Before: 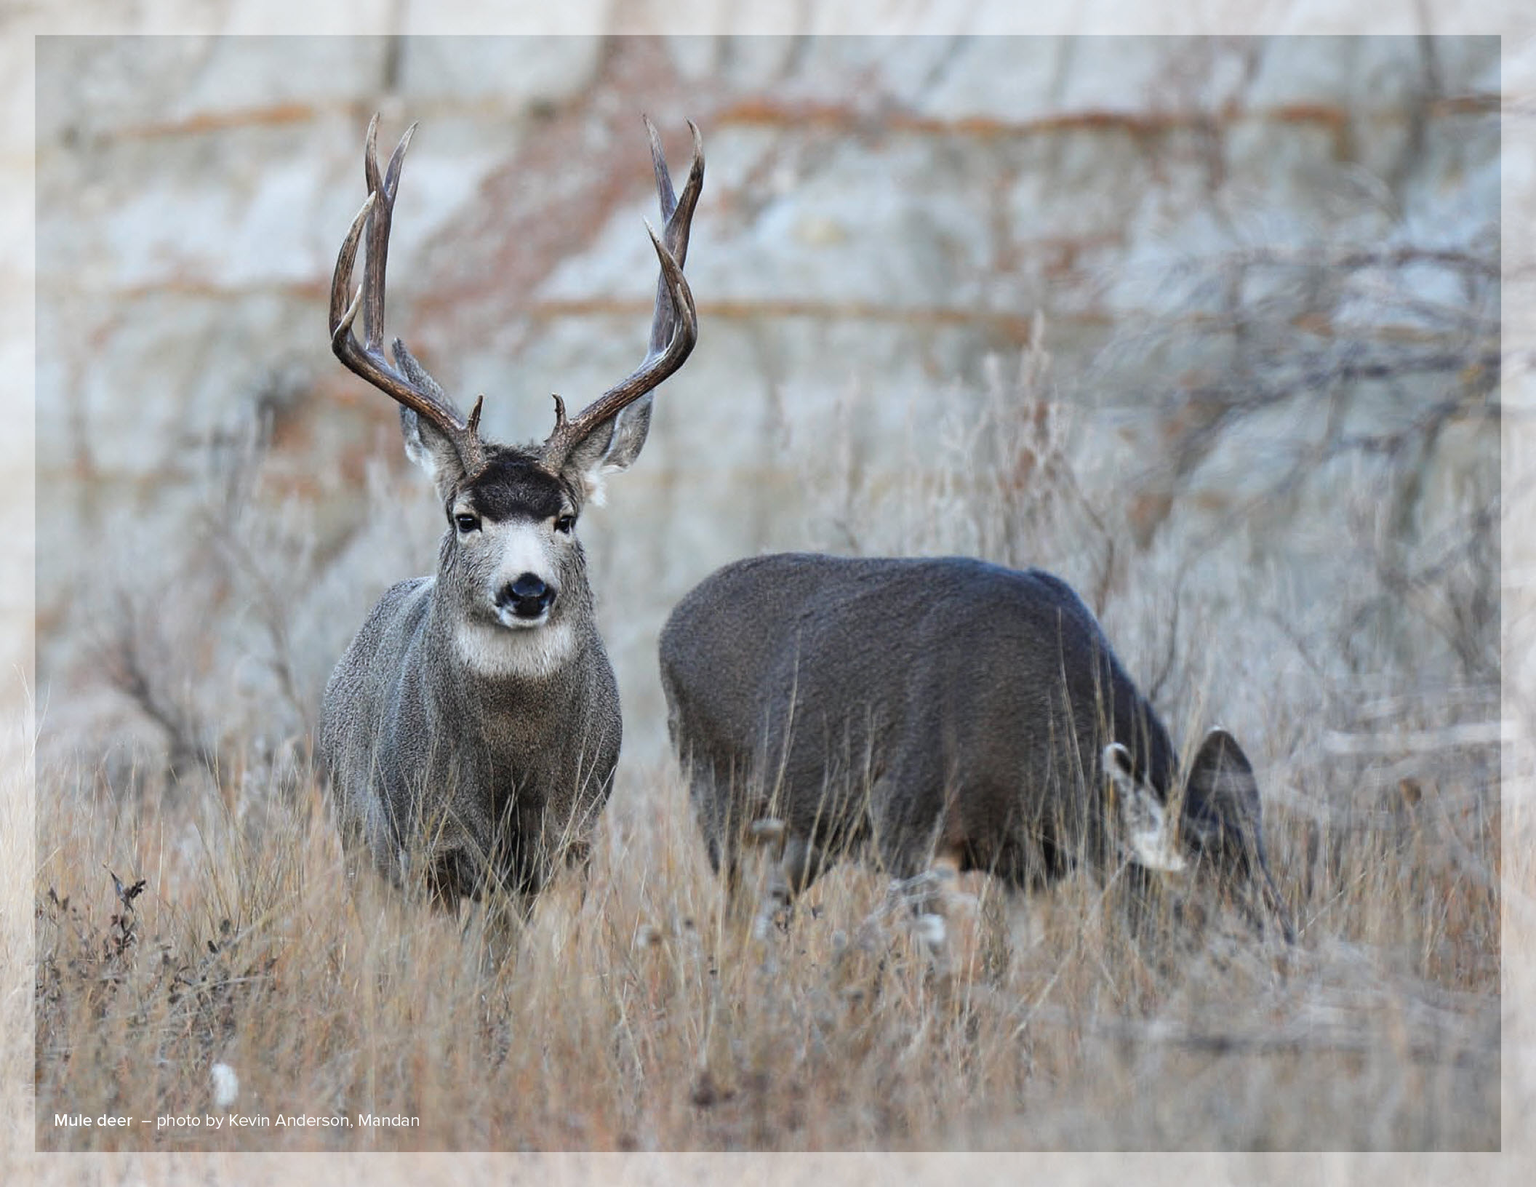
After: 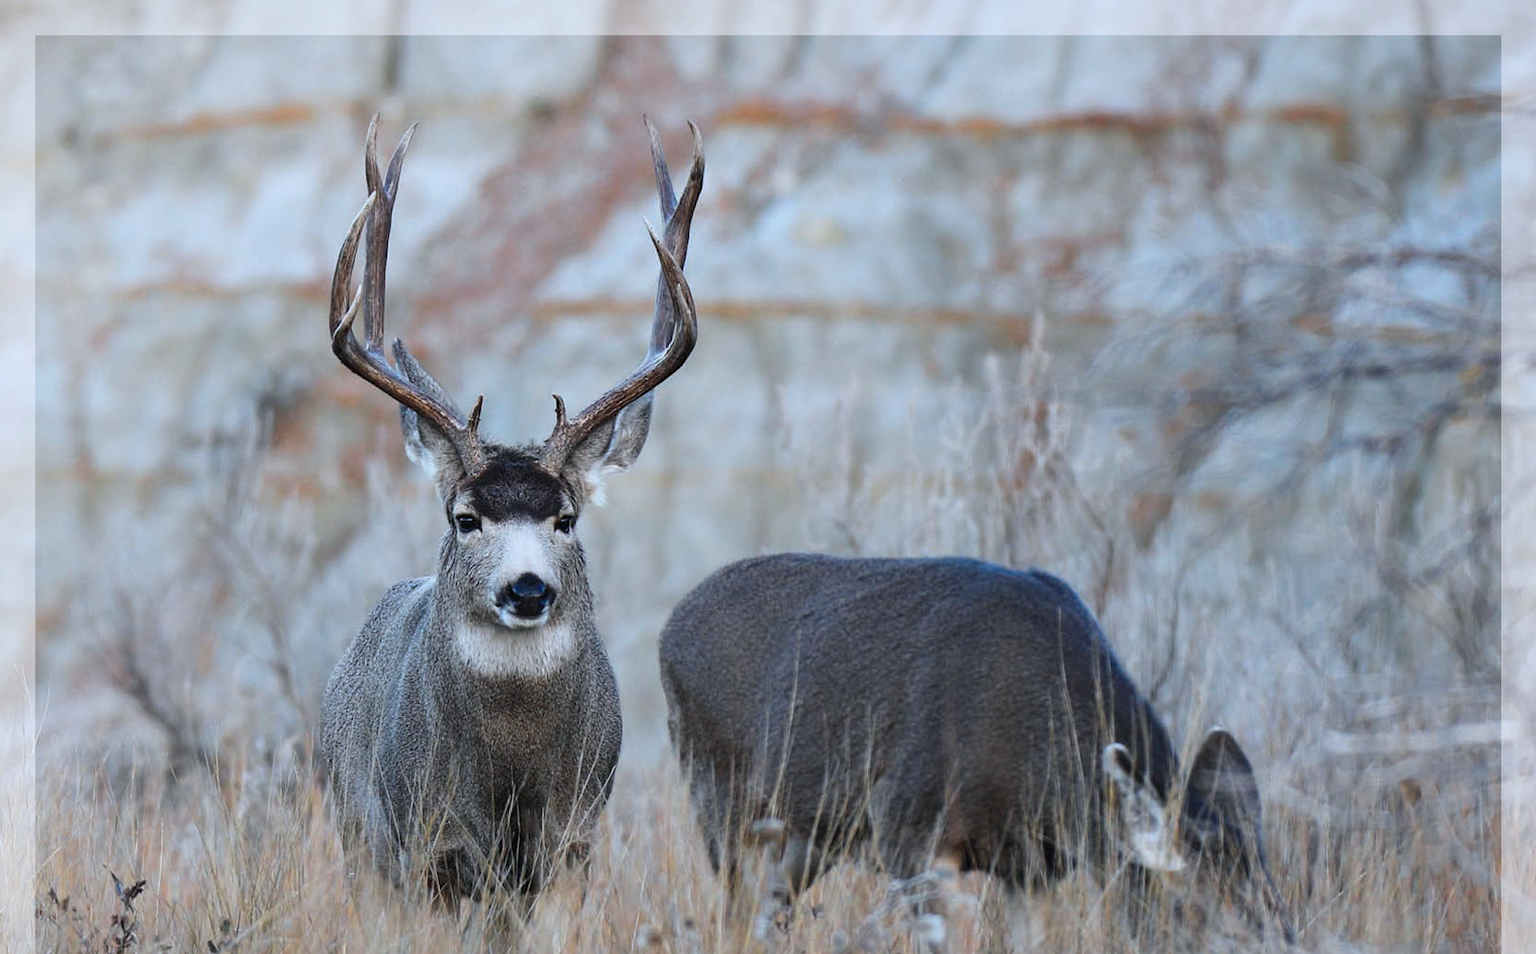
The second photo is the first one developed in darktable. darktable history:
crop: bottom 19.543%
color calibration: output R [0.999, 0.026, -0.11, 0], output G [-0.019, 1.037, -0.099, 0], output B [0.022, -0.023, 0.902, 0], illuminant as shot in camera, x 0.358, y 0.373, temperature 4628.91 K
